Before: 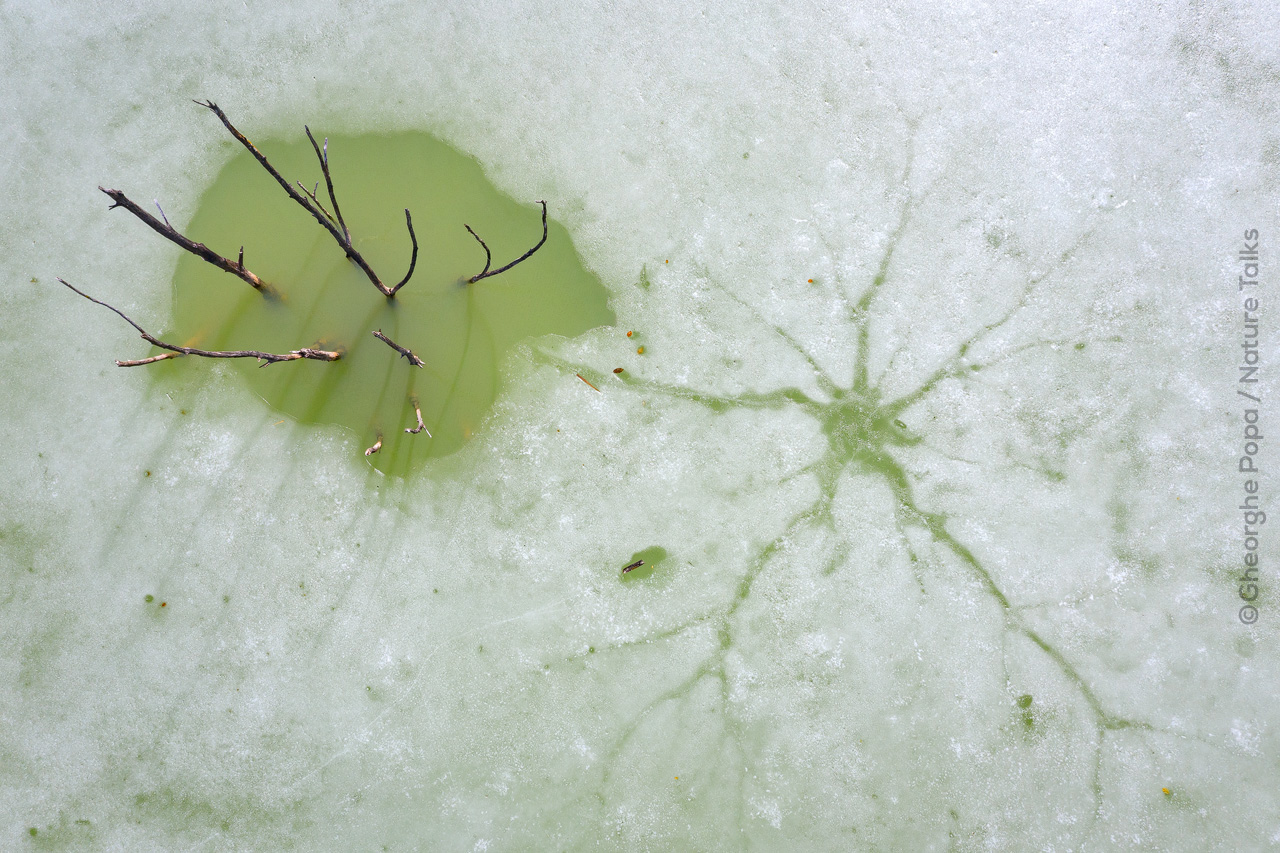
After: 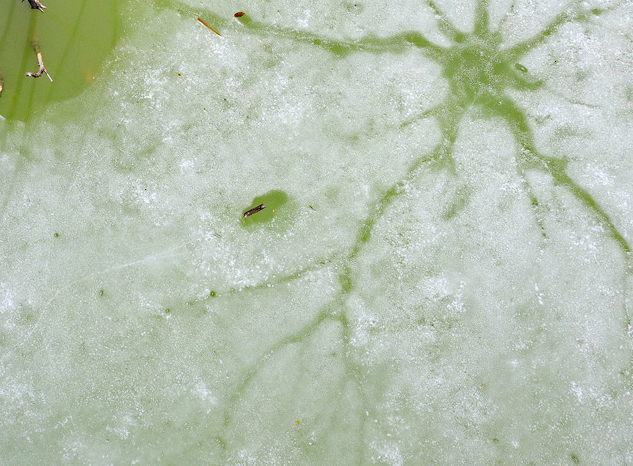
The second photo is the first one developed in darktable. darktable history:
crop: left 29.672%, top 41.786%, right 20.851%, bottom 3.487%
haze removal: strength 0.29, distance 0.25, compatibility mode true, adaptive false
